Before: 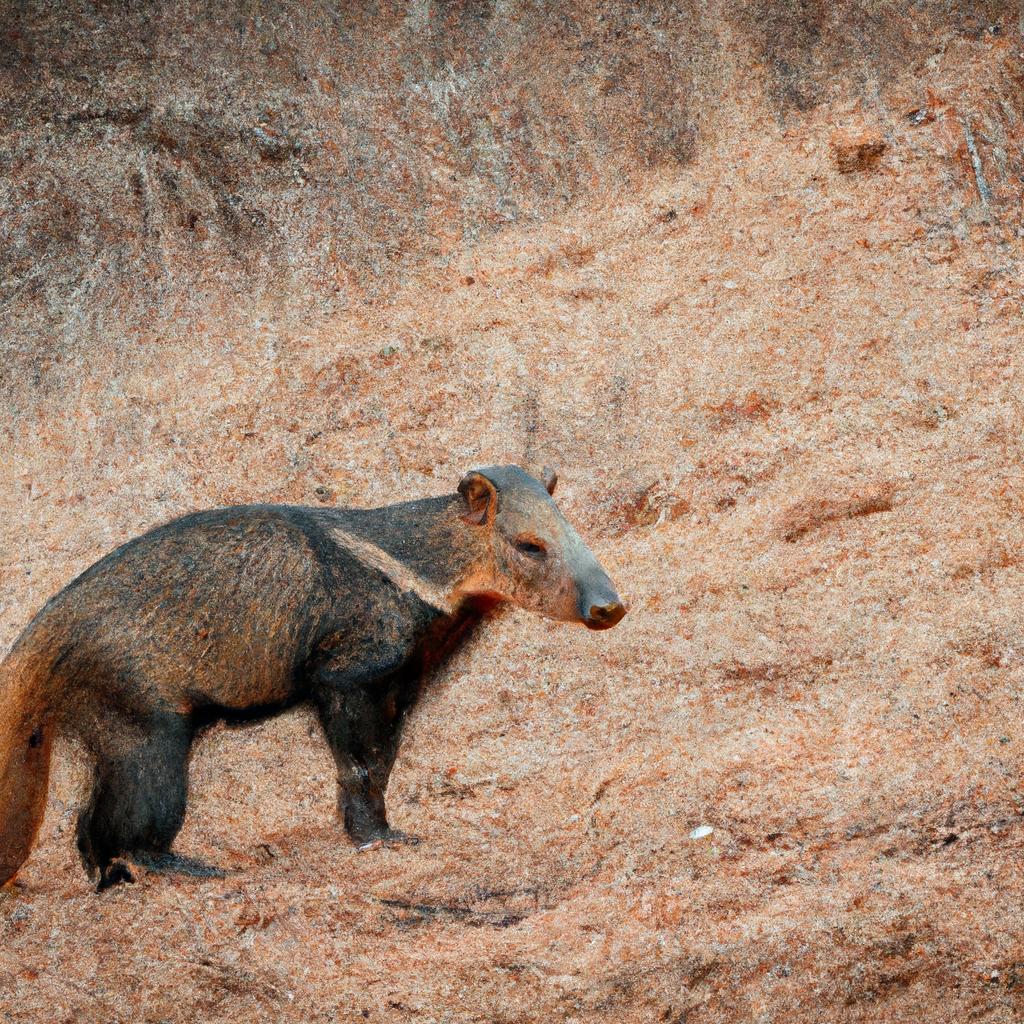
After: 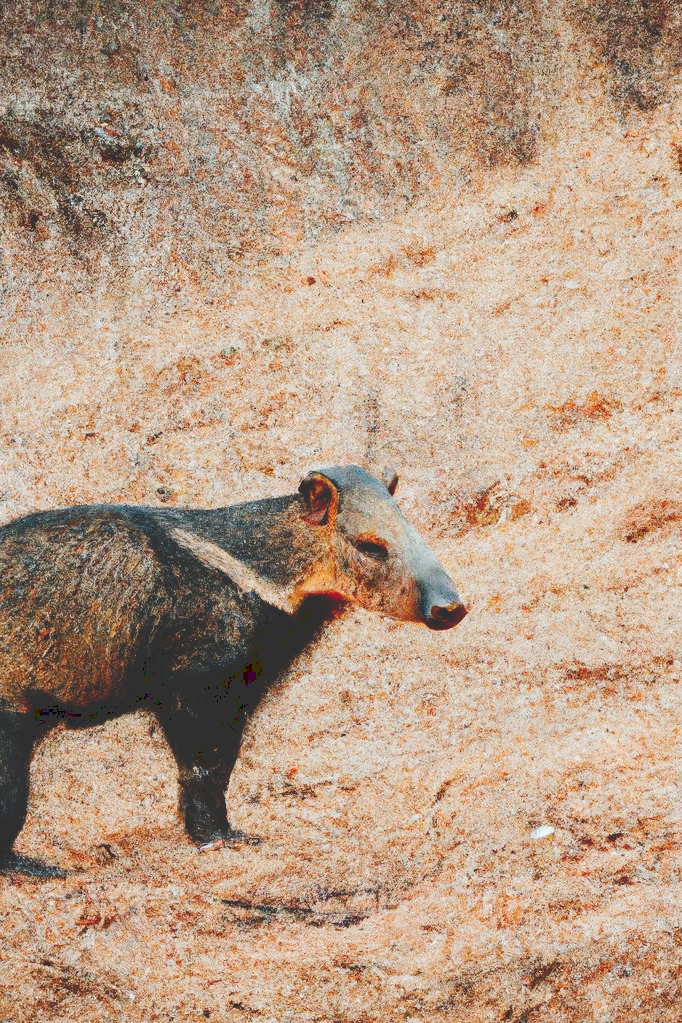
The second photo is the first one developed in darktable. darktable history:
crop and rotate: left 15.546%, right 17.787%
tone curve: curves: ch0 [(0, 0) (0.003, 0.195) (0.011, 0.196) (0.025, 0.196) (0.044, 0.196) (0.069, 0.196) (0.1, 0.196) (0.136, 0.197) (0.177, 0.207) (0.224, 0.224) (0.277, 0.268) (0.335, 0.336) (0.399, 0.424) (0.468, 0.533) (0.543, 0.632) (0.623, 0.715) (0.709, 0.789) (0.801, 0.85) (0.898, 0.906) (1, 1)], preserve colors none
